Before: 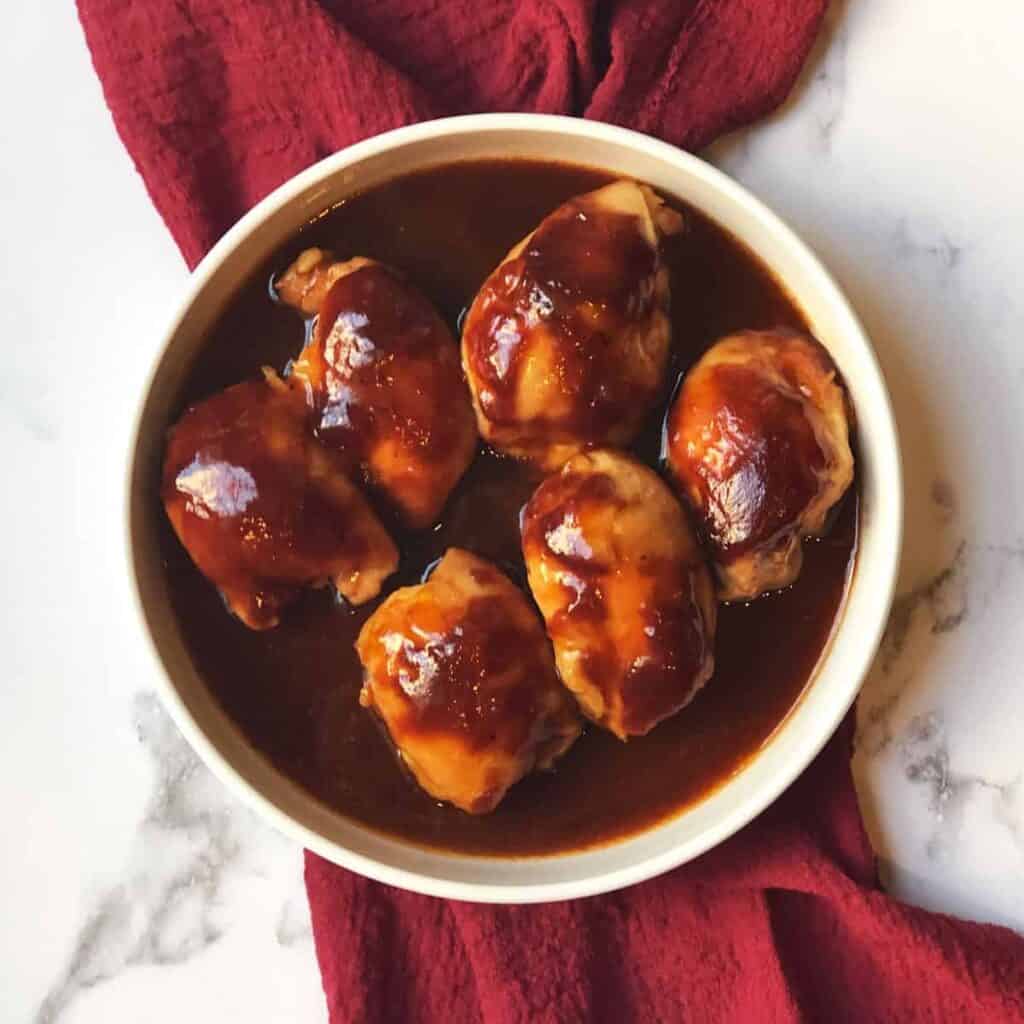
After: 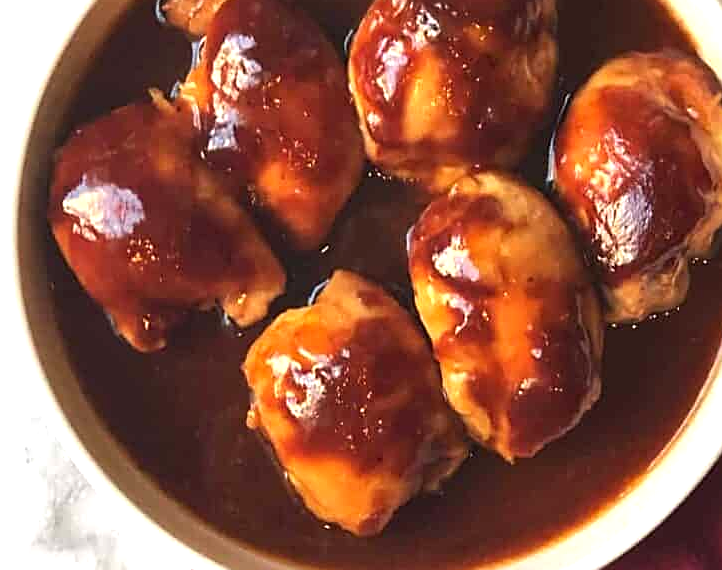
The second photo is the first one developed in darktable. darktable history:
exposure: black level correction 0, exposure 0.499 EV, compensate highlight preservation false
crop: left 11.108%, top 27.211%, right 18.303%, bottom 17.07%
sharpen: on, module defaults
